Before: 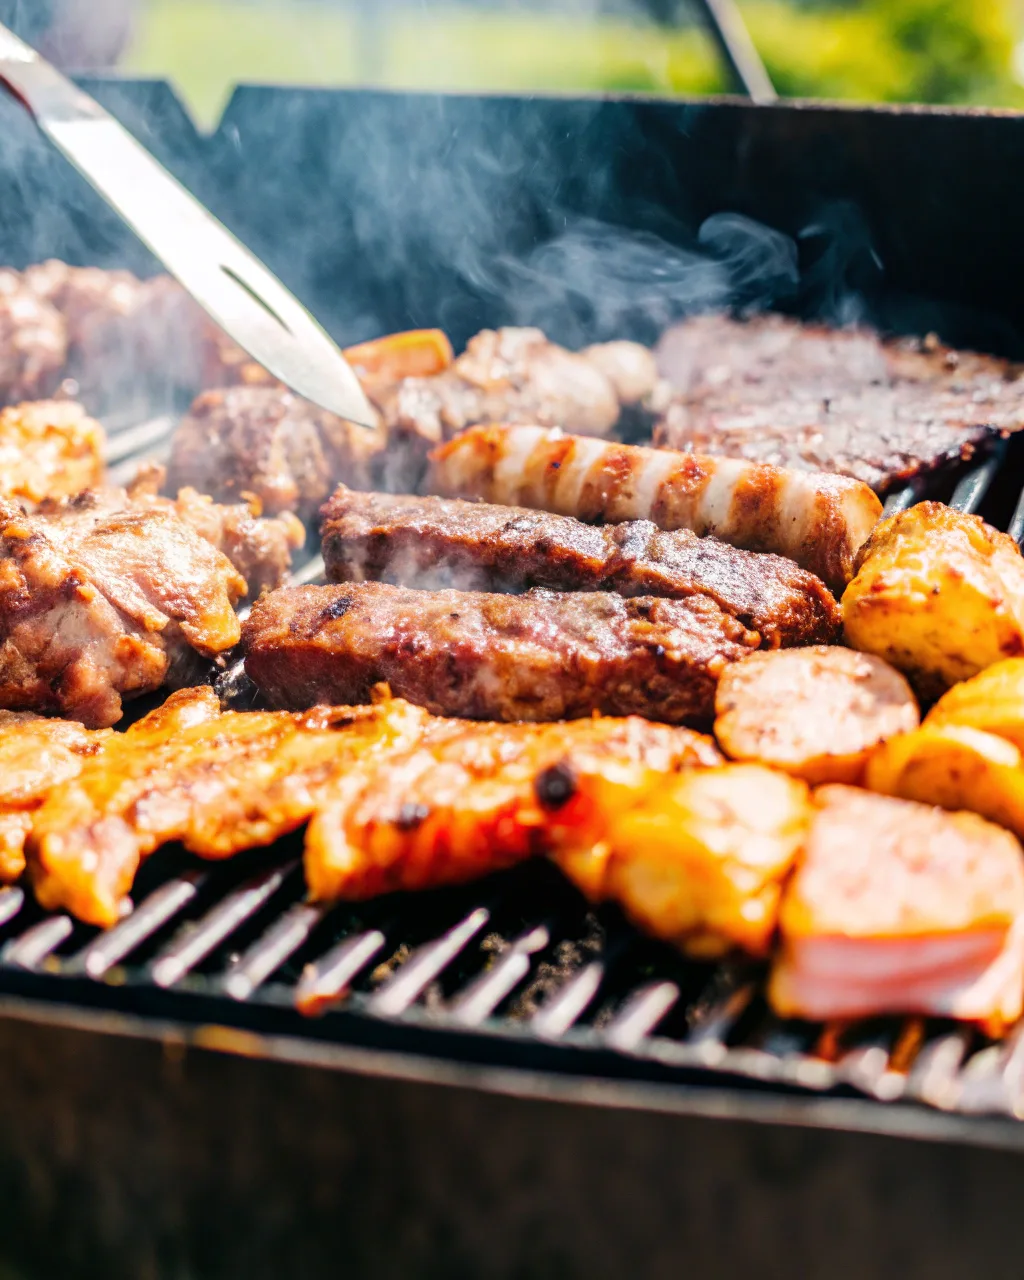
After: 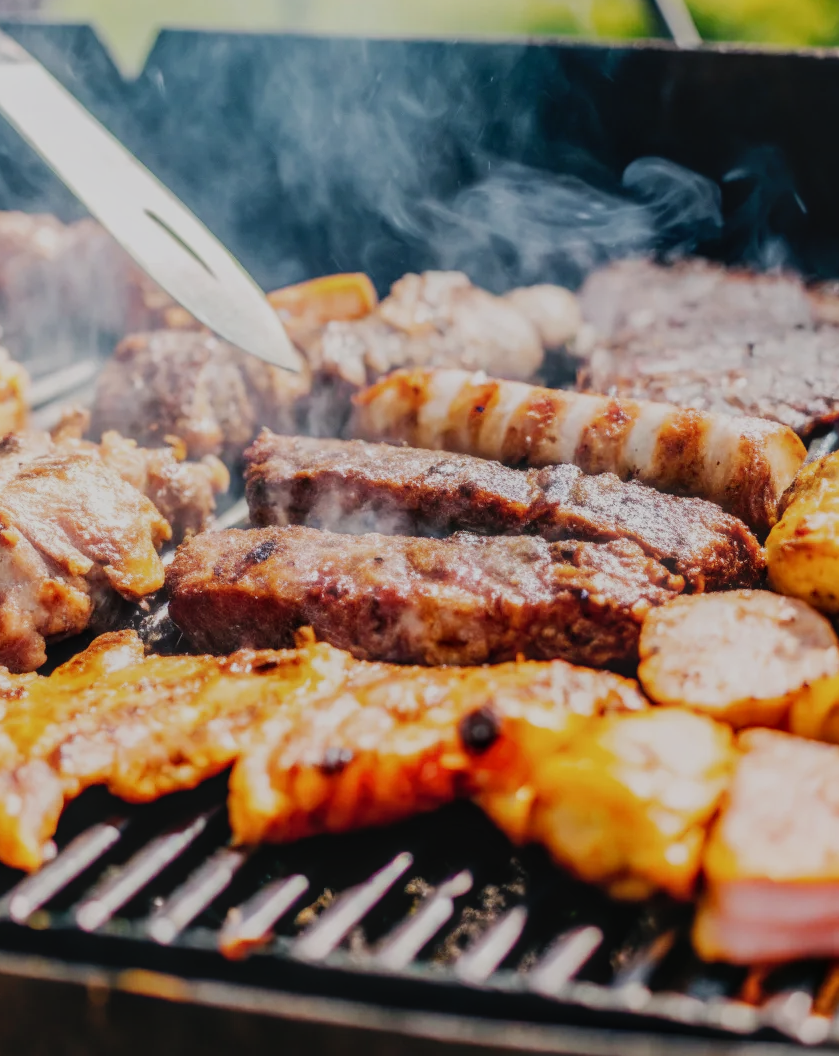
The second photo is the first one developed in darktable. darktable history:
crop and rotate: left 7.437%, top 4.382%, right 10.579%, bottom 13.08%
exposure: black level correction 0, exposure -0.74 EV, compensate highlight preservation false
haze removal: strength -0.108, compatibility mode true, adaptive false
tone curve: curves: ch0 [(0, 0.019) (0.066, 0.043) (0.189, 0.182) (0.368, 0.407) (0.501, 0.564) (0.677, 0.729) (0.851, 0.861) (0.997, 0.959)]; ch1 [(0, 0) (0.187, 0.121) (0.388, 0.346) (0.437, 0.409) (0.474, 0.472) (0.499, 0.501) (0.514, 0.507) (0.548, 0.557) (0.653, 0.663) (0.812, 0.856) (1, 1)]; ch2 [(0, 0) (0.246, 0.214) (0.421, 0.427) (0.459, 0.484) (0.5, 0.504) (0.518, 0.516) (0.529, 0.548) (0.56, 0.576) (0.607, 0.63) (0.744, 0.734) (0.867, 0.821) (0.993, 0.889)], preserve colors none
local contrast: on, module defaults
contrast brightness saturation: contrast -0.105, saturation -0.087
